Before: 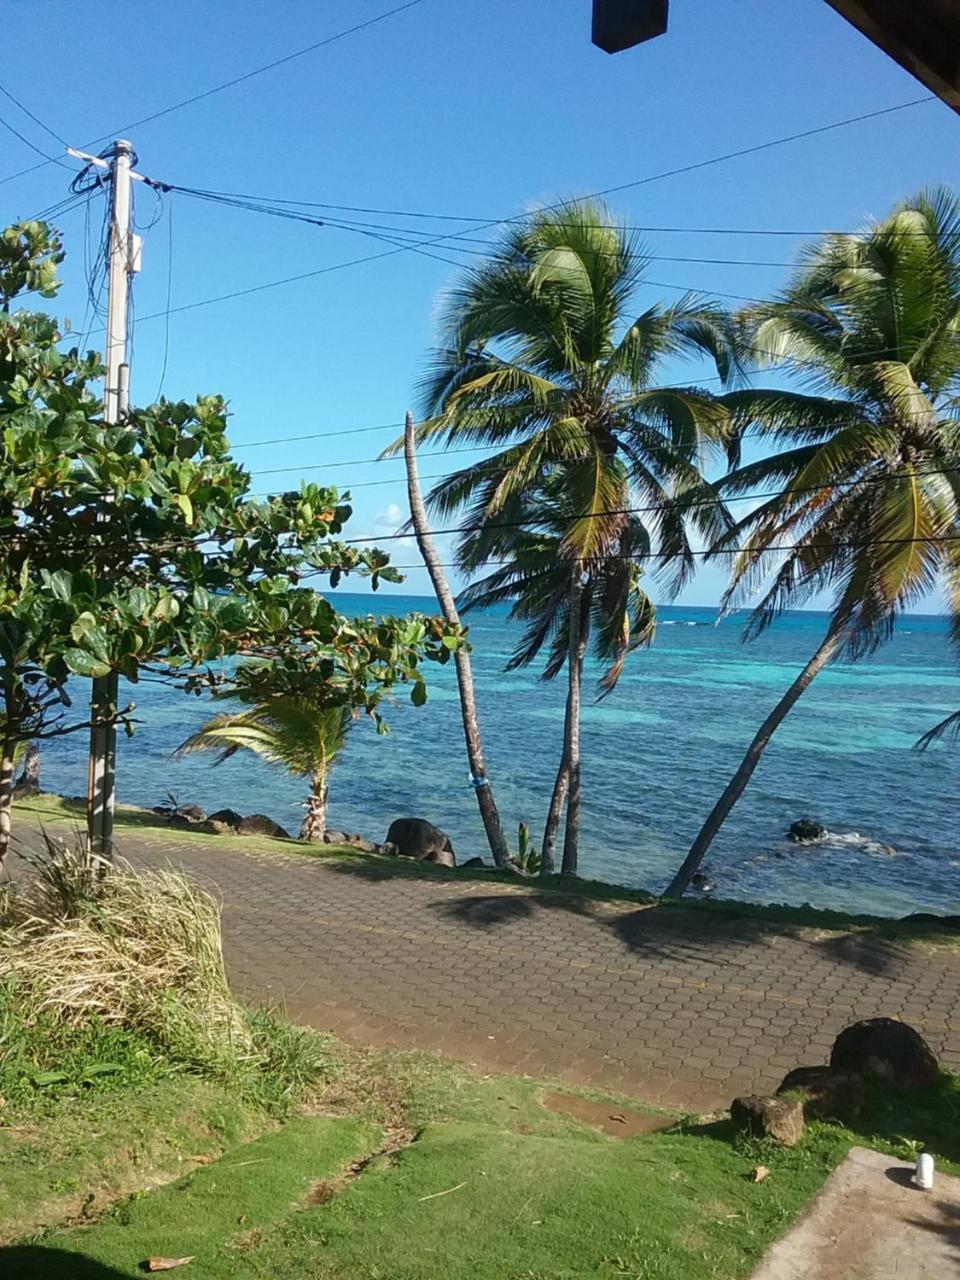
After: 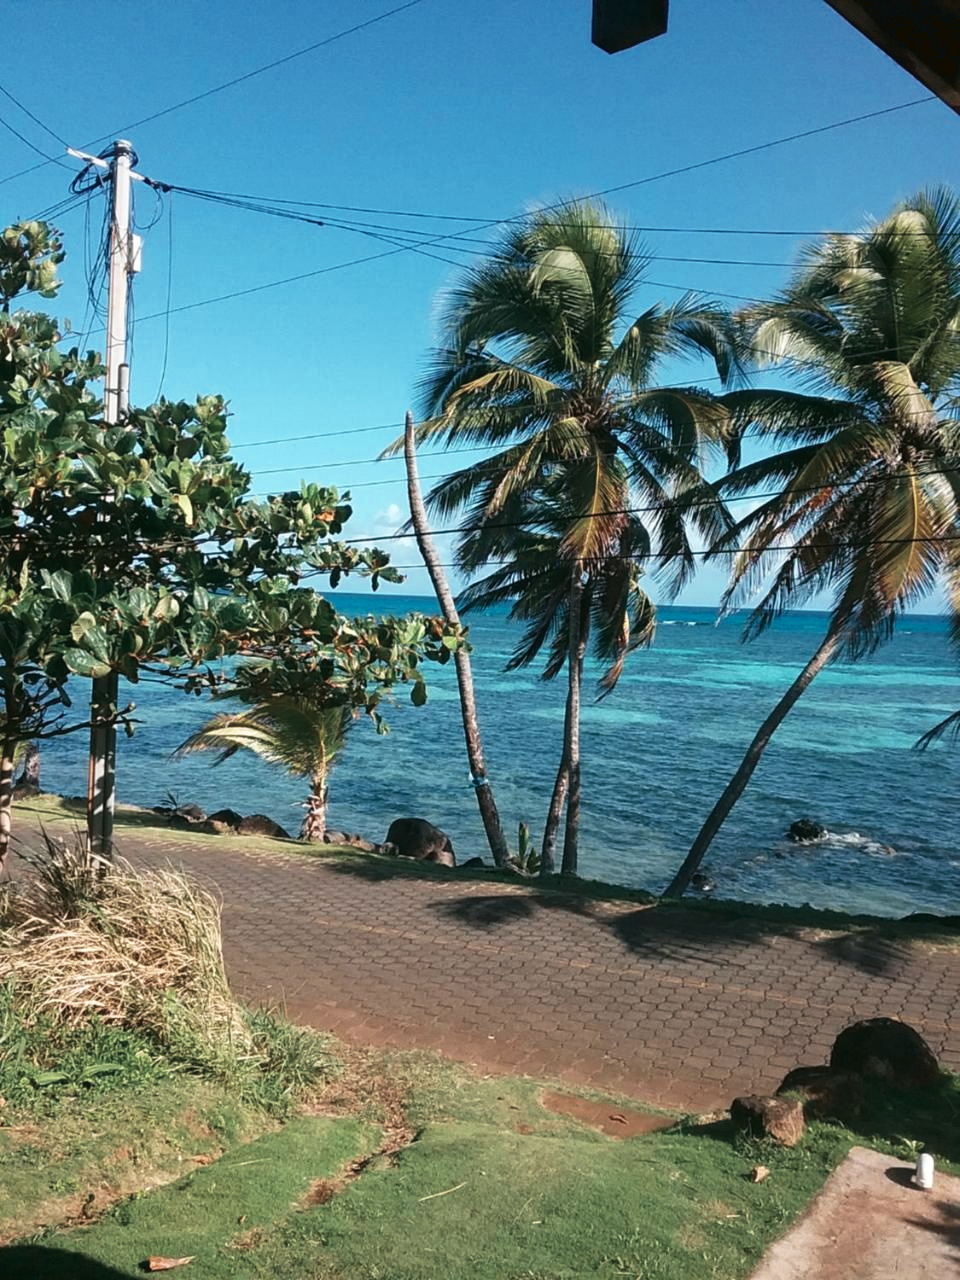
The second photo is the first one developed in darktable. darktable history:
tone curve: curves: ch0 [(0, 0) (0.003, 0.038) (0.011, 0.035) (0.025, 0.03) (0.044, 0.044) (0.069, 0.062) (0.1, 0.087) (0.136, 0.114) (0.177, 0.15) (0.224, 0.193) (0.277, 0.242) (0.335, 0.299) (0.399, 0.361) (0.468, 0.437) (0.543, 0.521) (0.623, 0.614) (0.709, 0.717) (0.801, 0.817) (0.898, 0.913) (1, 1)], preserve colors none
color look up table: target L [95.05, 94.6, 90.21, 91.97, 70.63, 71.84, 64.68, 54.74, 45.68, 42.88, 3.405, 200.59, 86.43, 72.38, 69.48, 64.48, 64.13, 60.52, 54.94, 54.92, 50.23, 45.69, 37.9, 30.51, 24.71, 19.92, 77.24, 66.59, 64.67, 67.75, 58.06, 56.63, 51.52, 51.75, 35.55, 23.15, 38.23, 33.71, 22, 20.68, 20.15, 1.601, 0.2, 92.38, 86.24, 71.1, 75.11, 55.88, 44.88], target a [-27.31, -6.081, -46.5, -15.27, -43.62, -47.13, -10.92, -35.51, -27.73, -17.71, -10.41, 0, 9.348, 31.09, 20.94, 51.23, 30.49, 29.34, 72.12, 70.36, 64.23, 62.89, 24.03, 8.246, 37.12, 17, 17.98, 51.21, 30.97, 0.852, 65.35, 75.8, 15.94, 20.78, 21.23, 48.44, 58.64, -4.62, 47.34, 32.27, 28.2, 16.44, 1.441, -10.62, -45.03, -7.127, -35.1, -10.1, -12.79], target b [24.28, 20.38, -4.161, 52.23, 9.103, 30.98, 30.48, 25.65, -3.043, 23.15, 5.464, 0, 34.27, 44.32, 28.27, 29.61, 14.51, 48.52, 55.74, 66.62, 35.36, 57.72, 34.96, 3.173, 35.29, 24.6, -7.812, 3.815, -24.7, -0.237, -6.659, -10.24, -46.35, -13.93, -61.45, -77.78, 14.47, -17.06, -39.64, -41.99, -0.911, -37.9, -13.62, -4.516, -24.06, -23.82, -18.19, -41.28, -27.26], num patches 49
